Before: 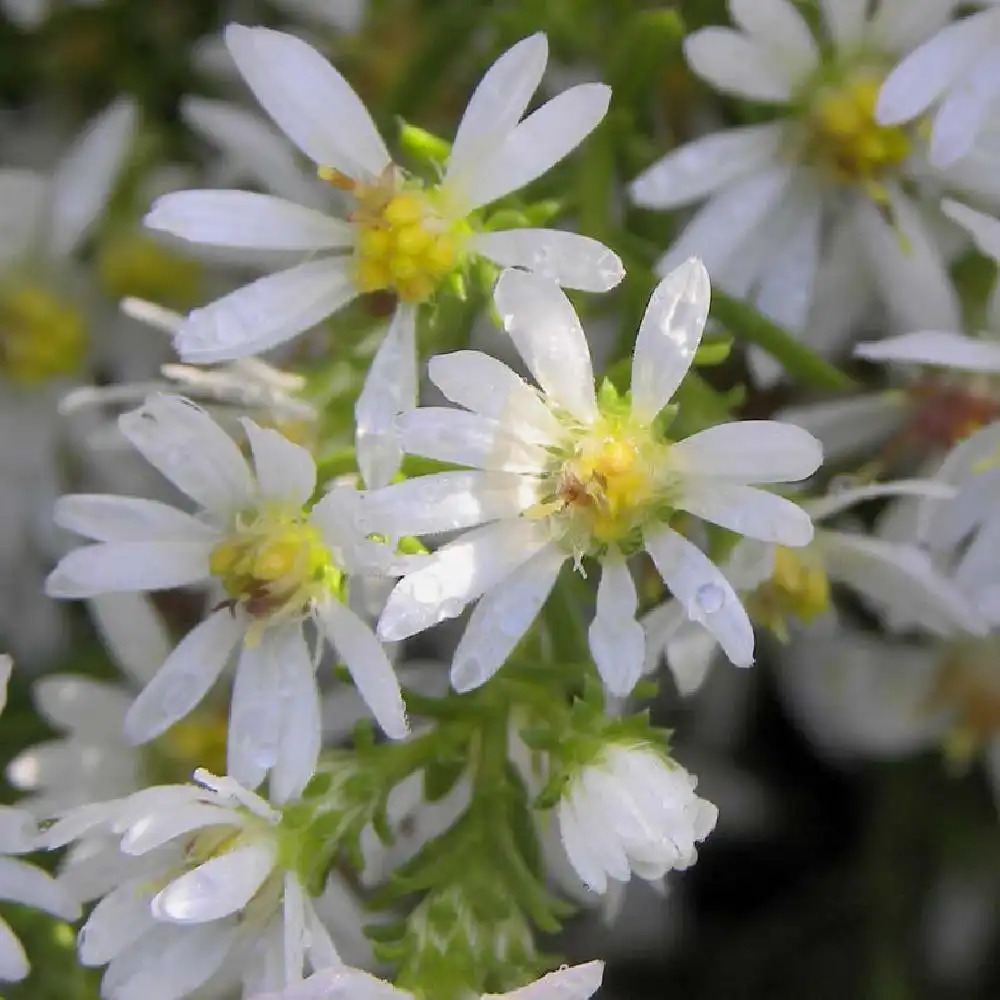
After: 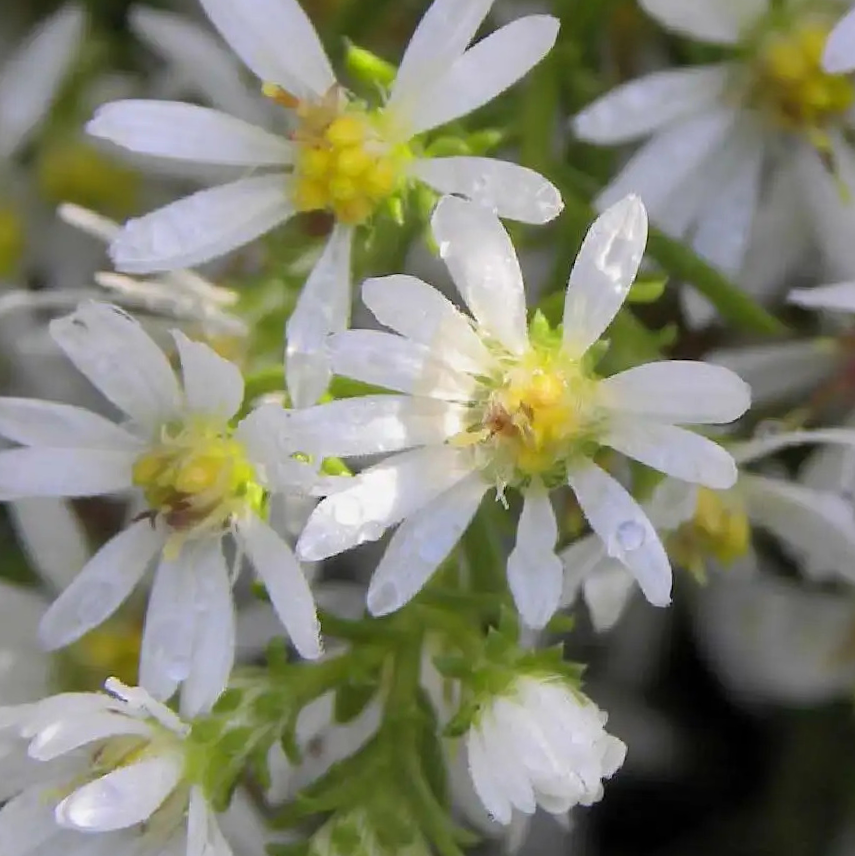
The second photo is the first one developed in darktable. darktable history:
crop and rotate: angle -3.15°, left 5.131%, top 5.208%, right 4.7%, bottom 4.51%
